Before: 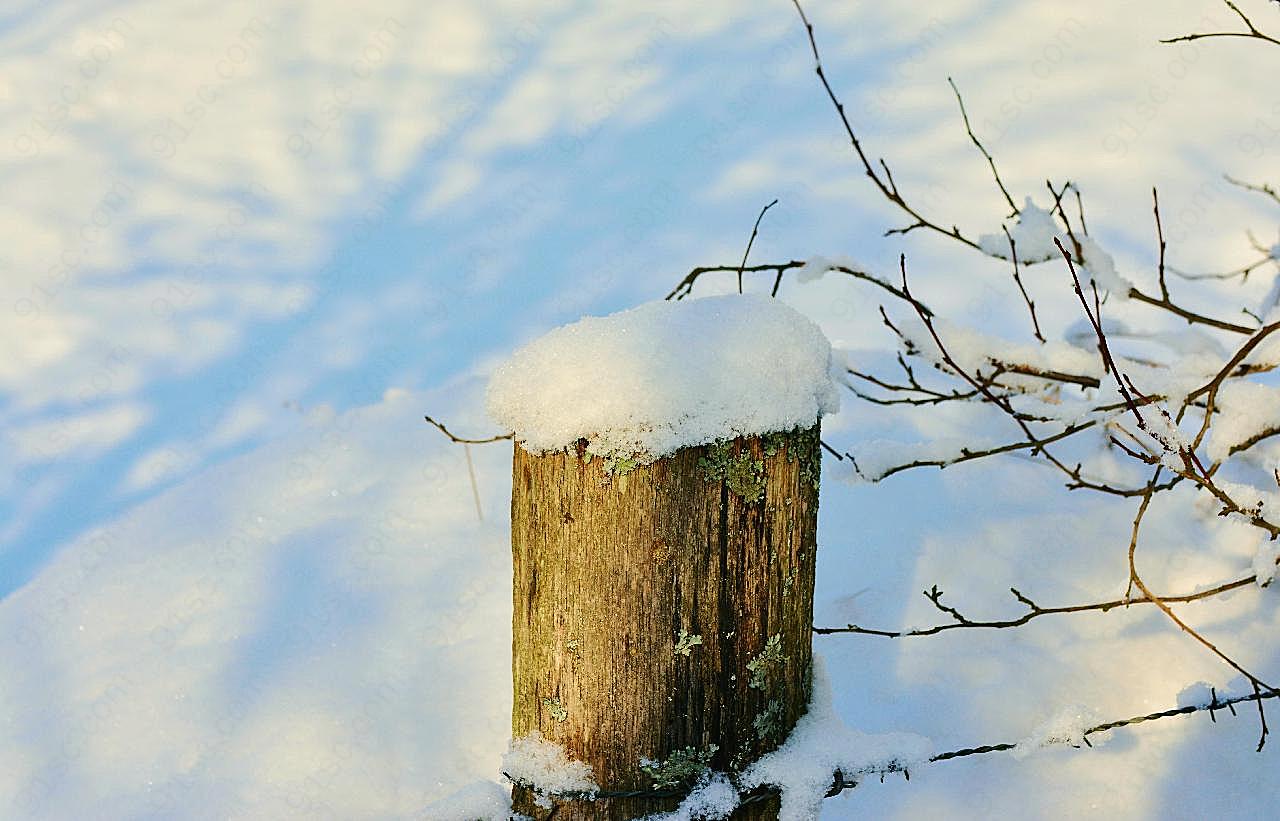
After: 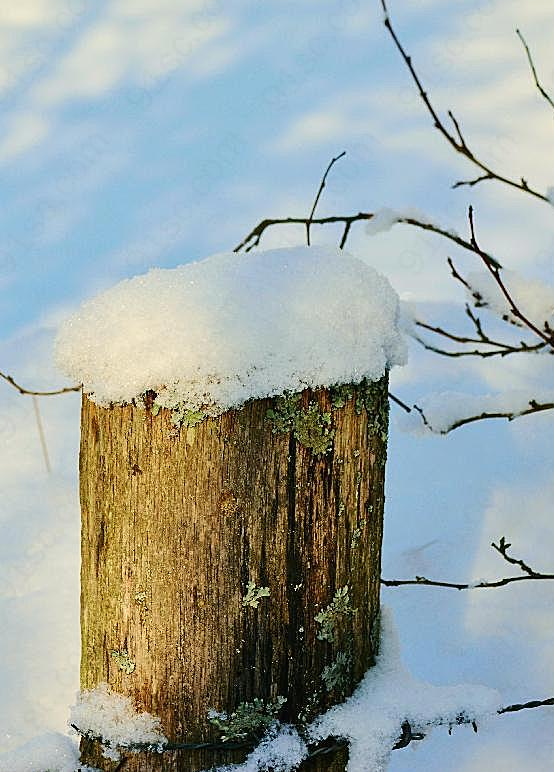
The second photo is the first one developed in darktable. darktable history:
crop: left 33.825%, top 5.95%, right 22.828%
